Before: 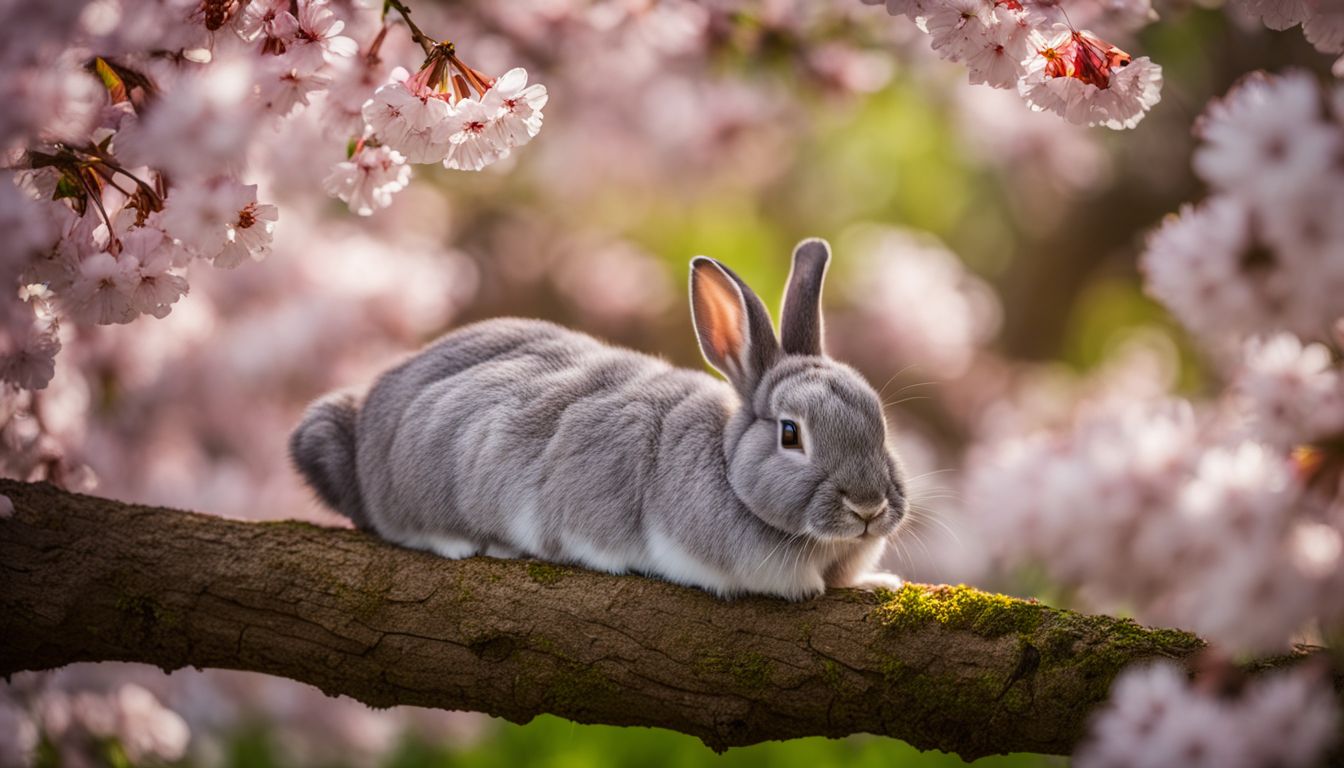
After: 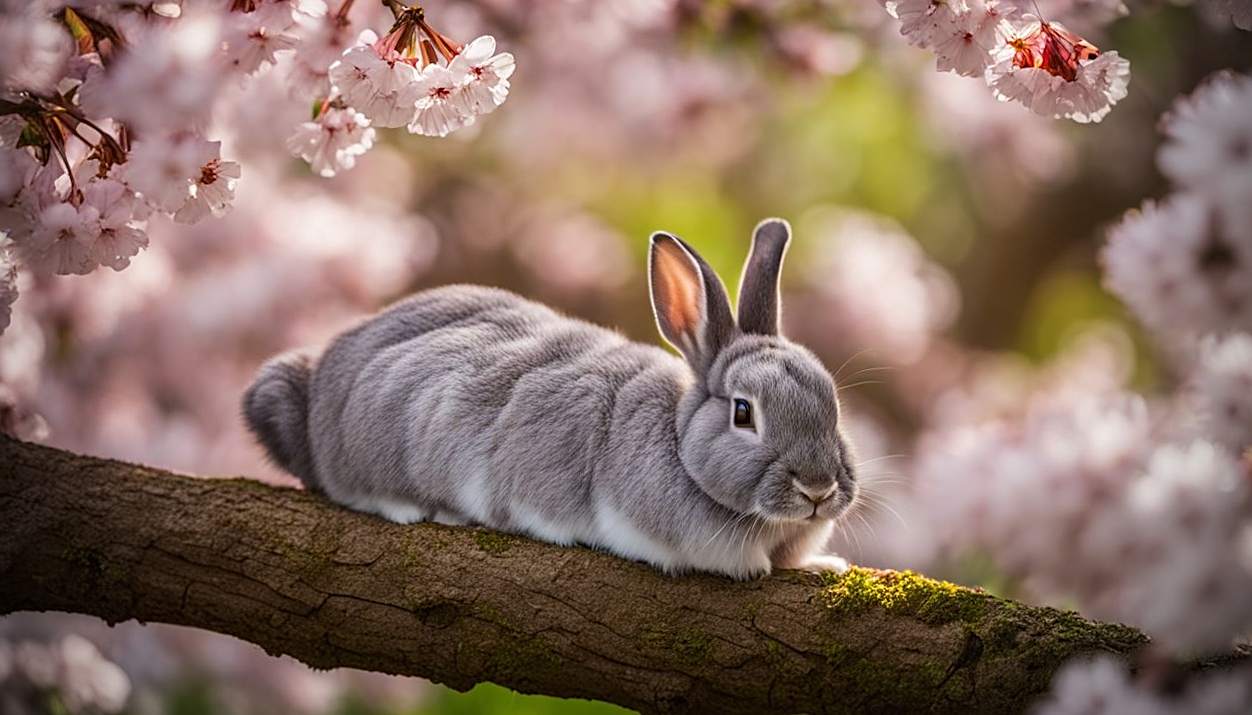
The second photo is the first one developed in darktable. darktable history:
vignetting: fall-off radius 45.37%, center (-0.07, -0.307)
crop and rotate: angle -2.42°
sharpen: on, module defaults
